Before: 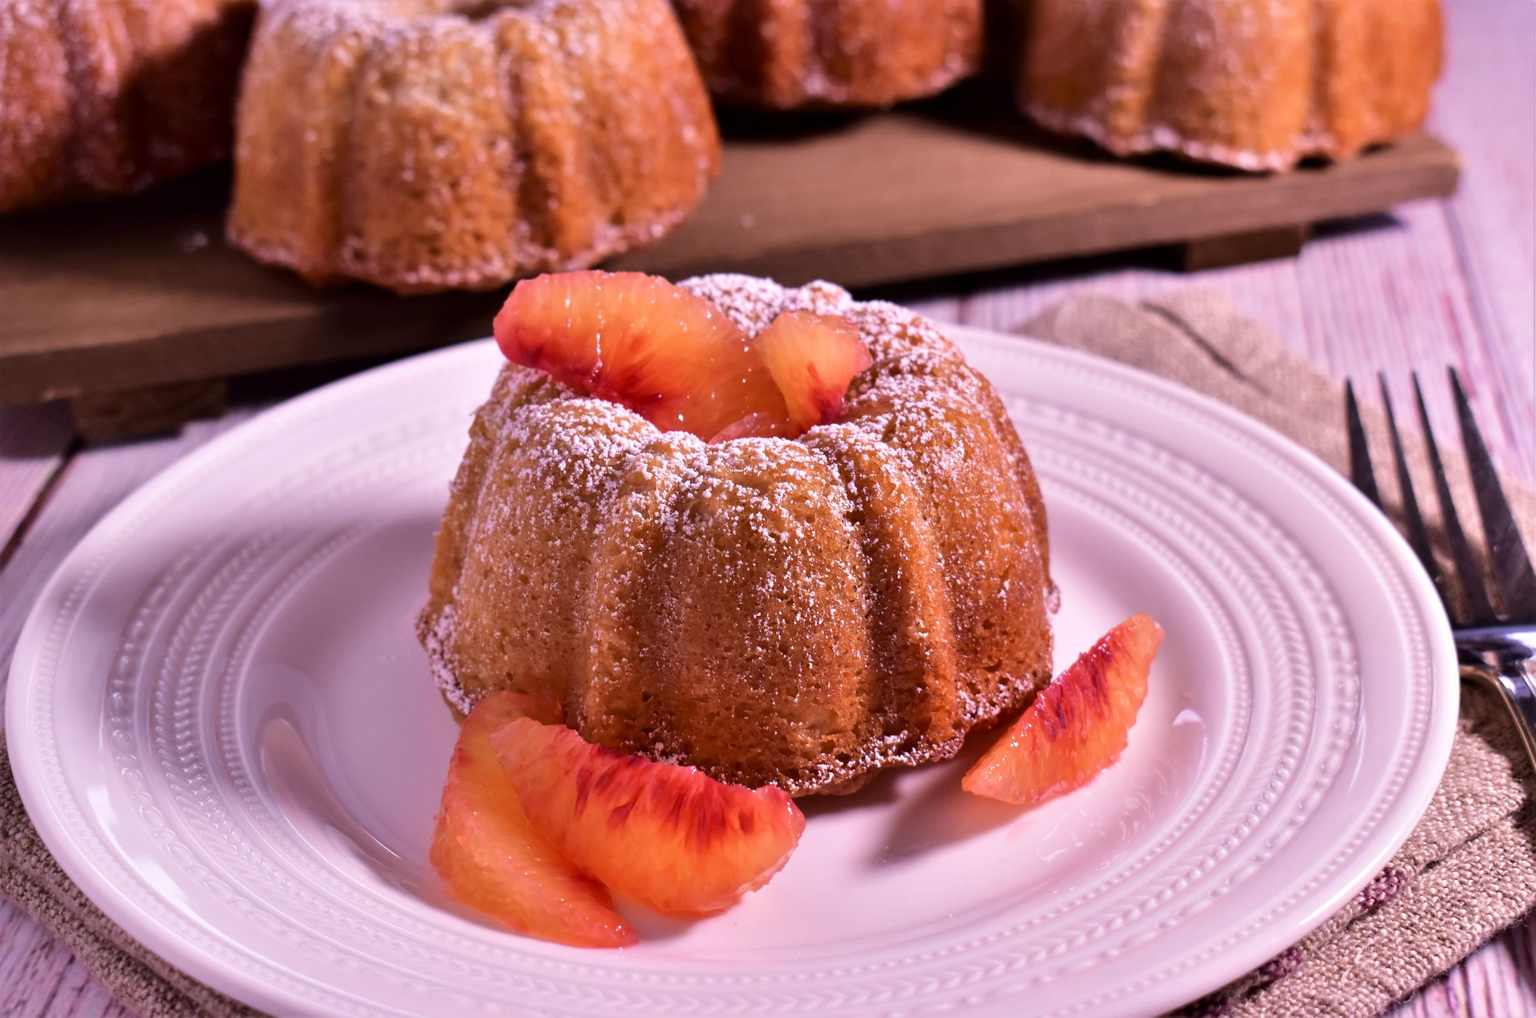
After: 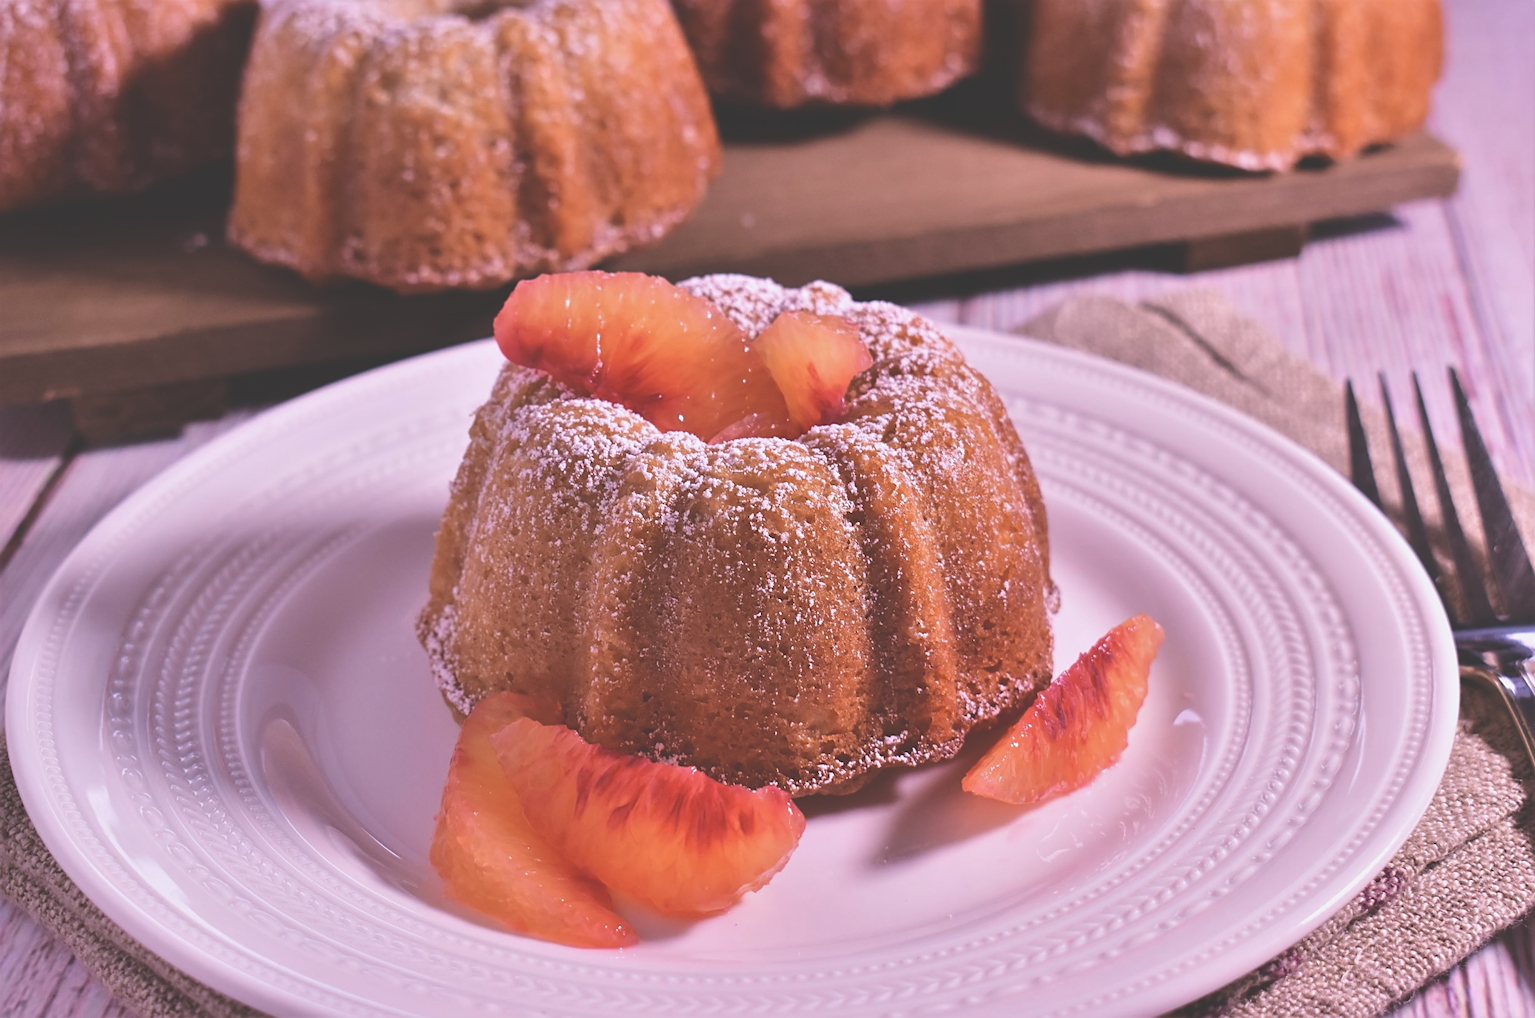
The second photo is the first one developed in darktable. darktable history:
tone equalizer: on, module defaults
sharpen: radius 2.529, amount 0.323
white balance: red 1.004, blue 1.024
contrast brightness saturation: contrast -0.1, saturation -0.1
exposure: black level correction -0.03, compensate highlight preservation false
